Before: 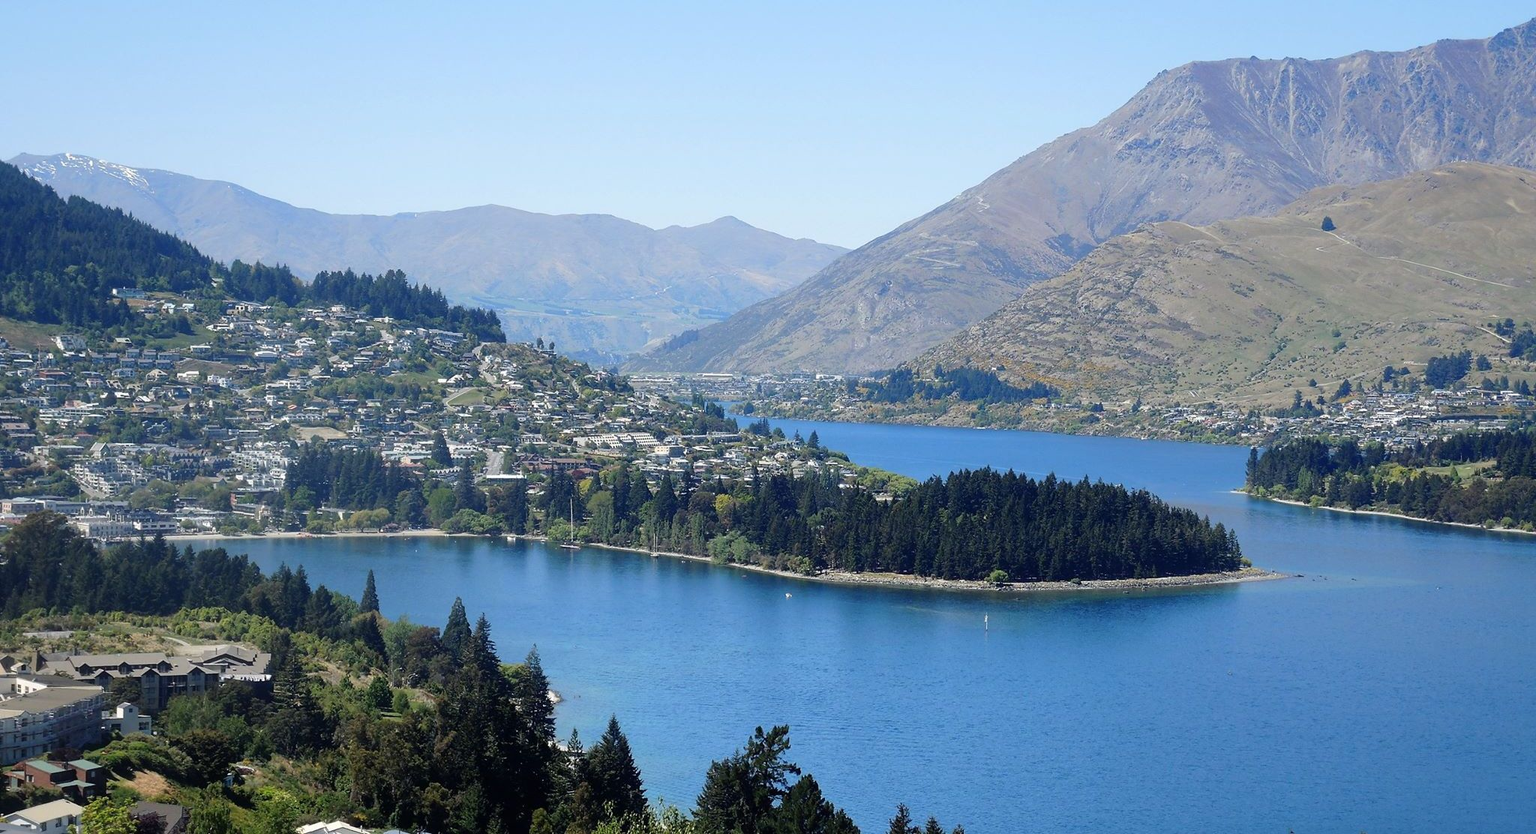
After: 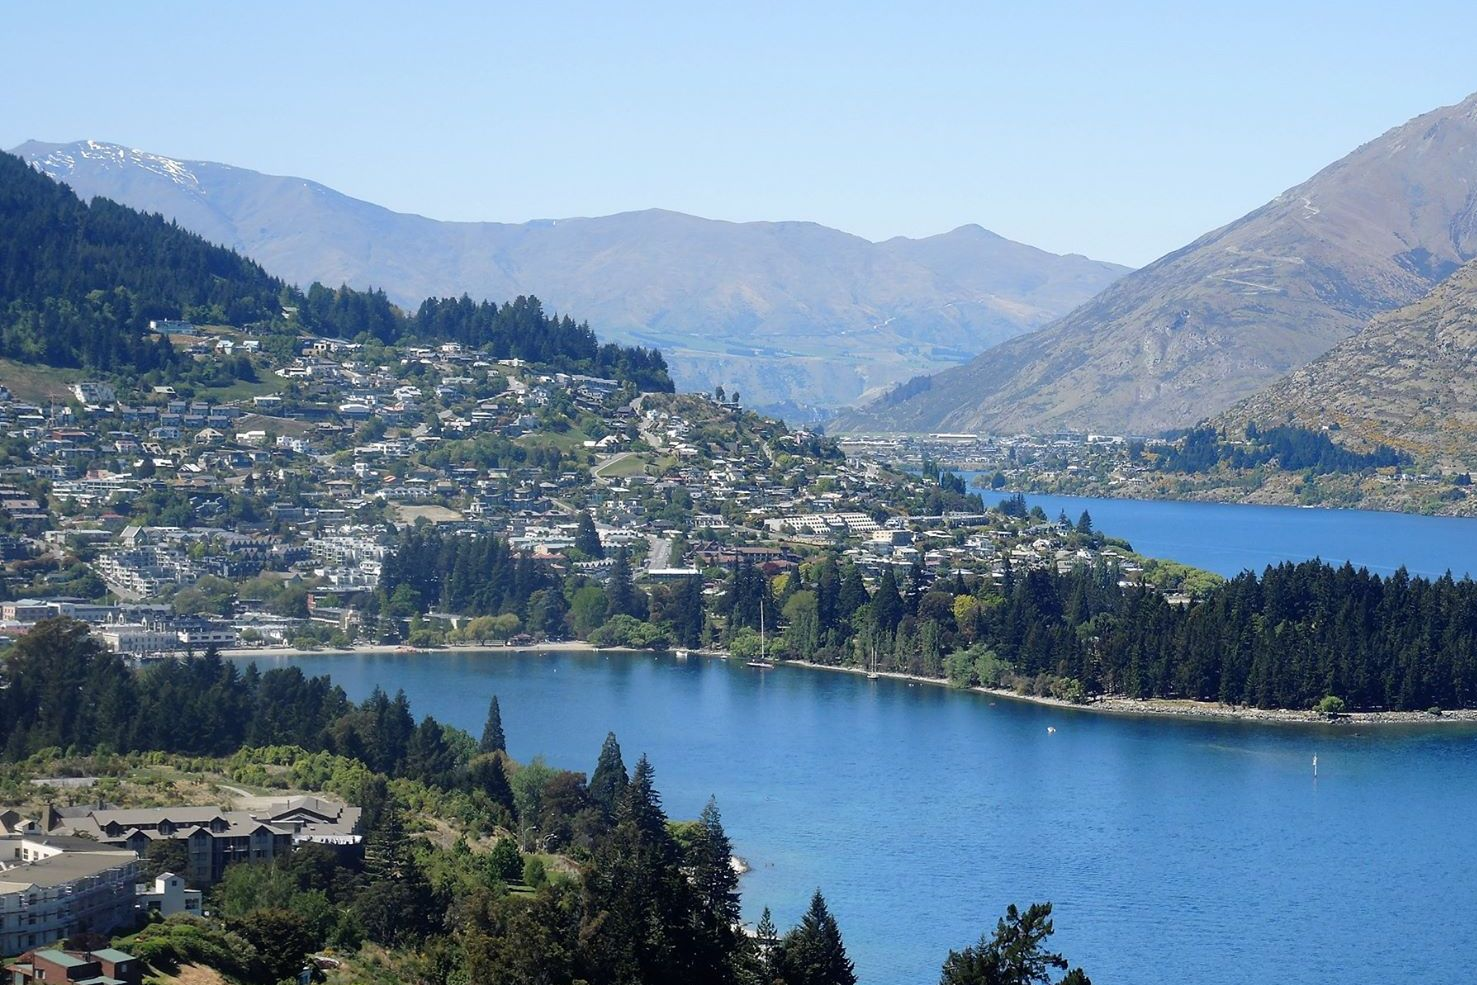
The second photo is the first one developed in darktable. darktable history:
crop: top 5.799%, right 27.848%, bottom 5.546%
